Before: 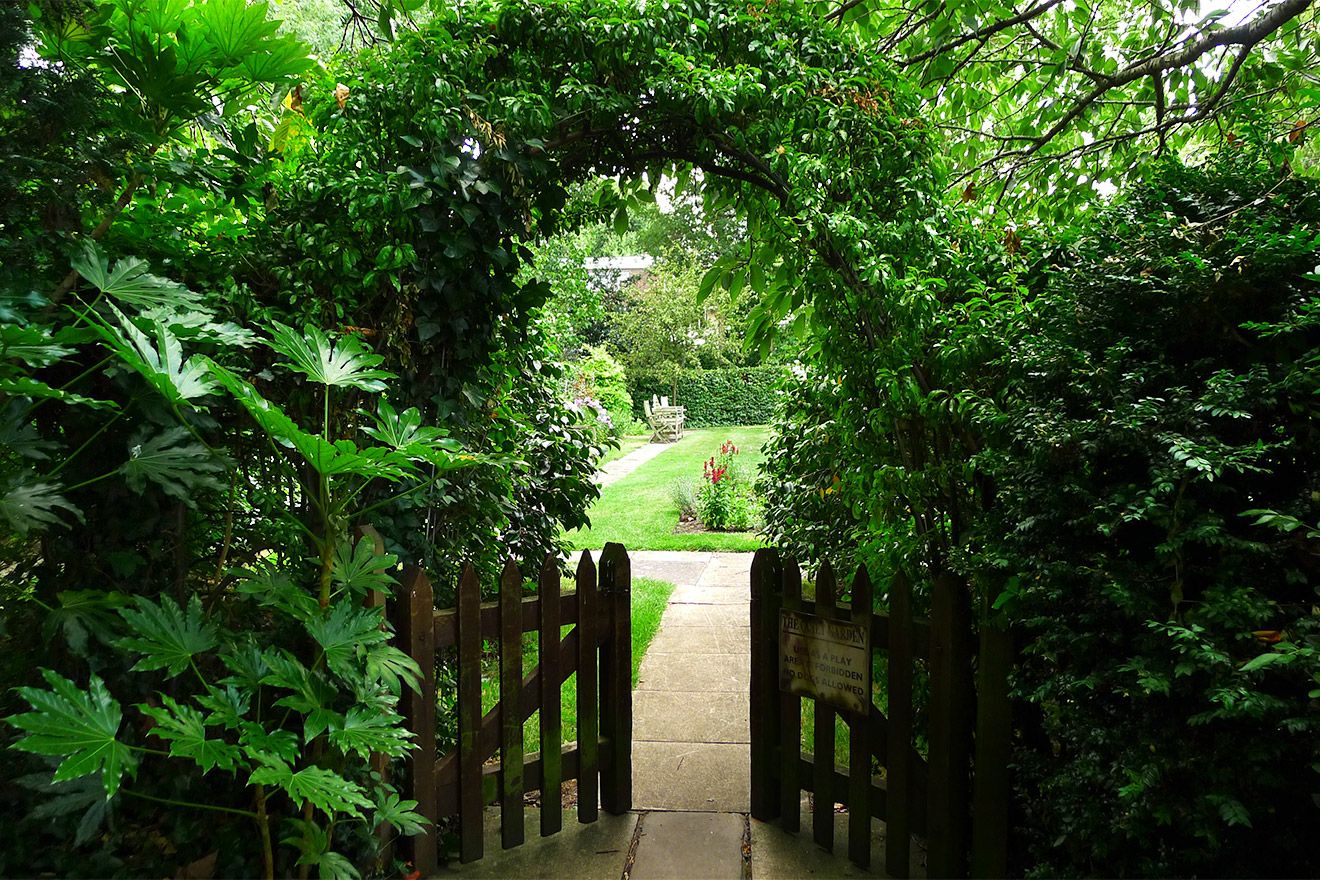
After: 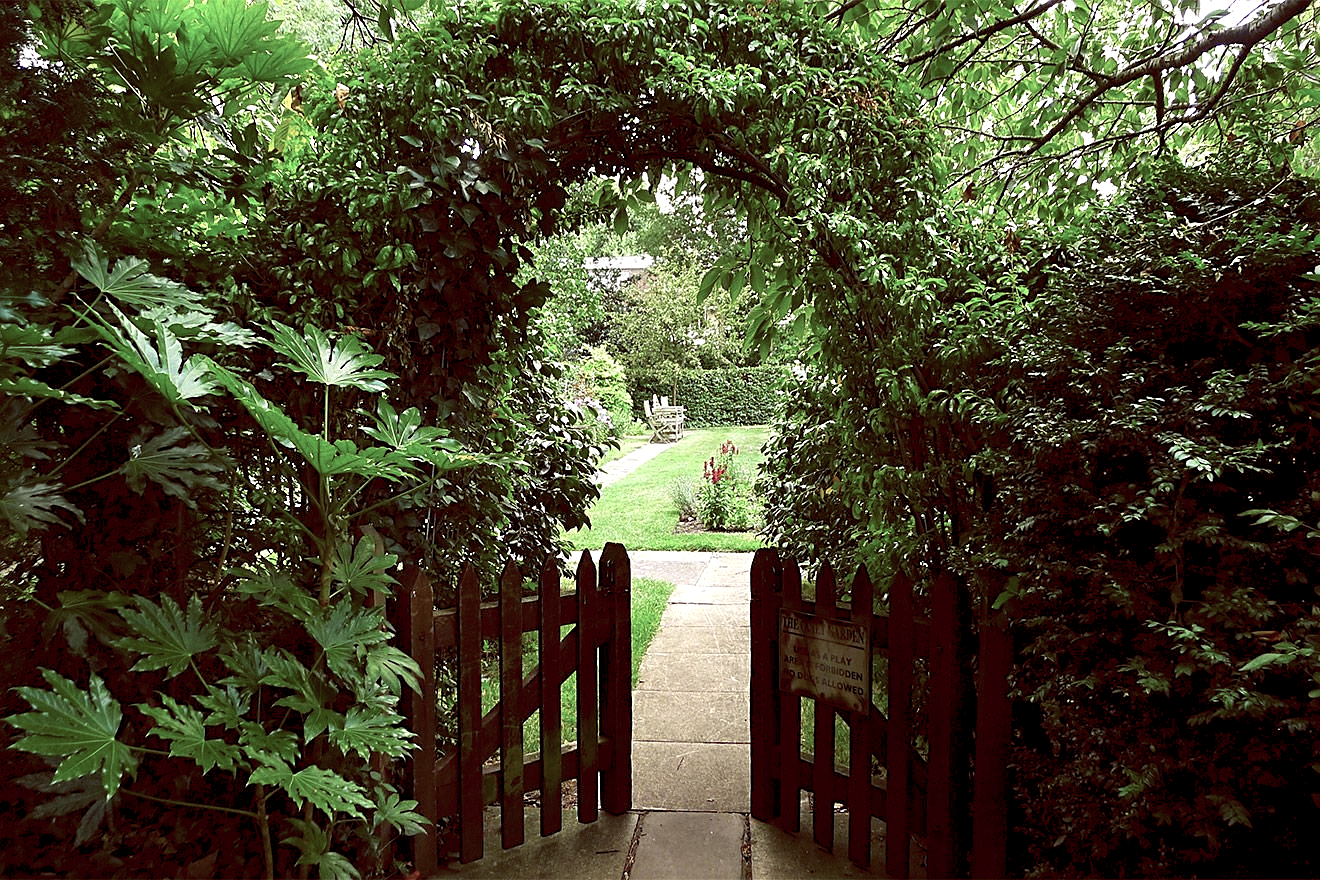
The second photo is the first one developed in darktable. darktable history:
color balance rgb: global offset › luminance -0.177%, global offset › chroma 0.264%, perceptual saturation grading › global saturation -32.289%, contrast 5.099%
sharpen: on, module defaults
